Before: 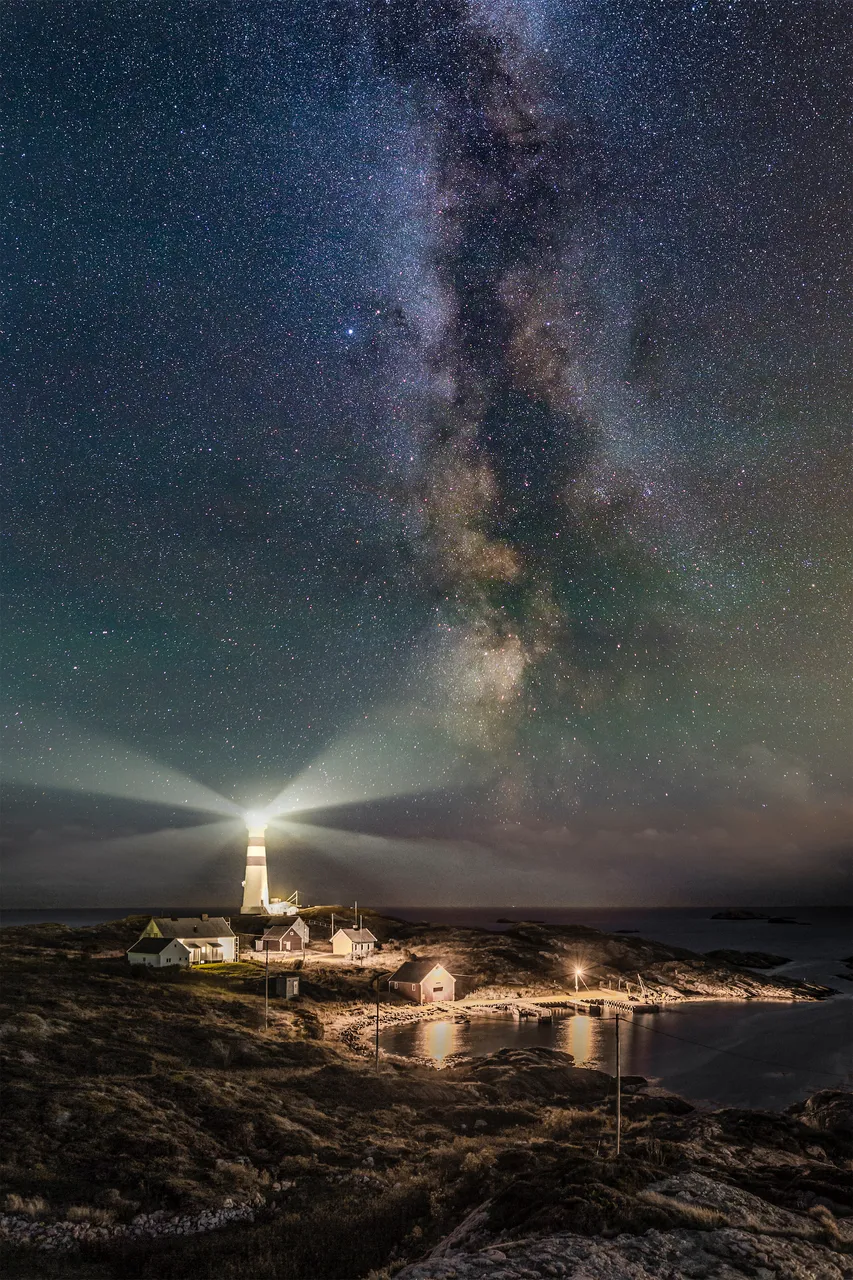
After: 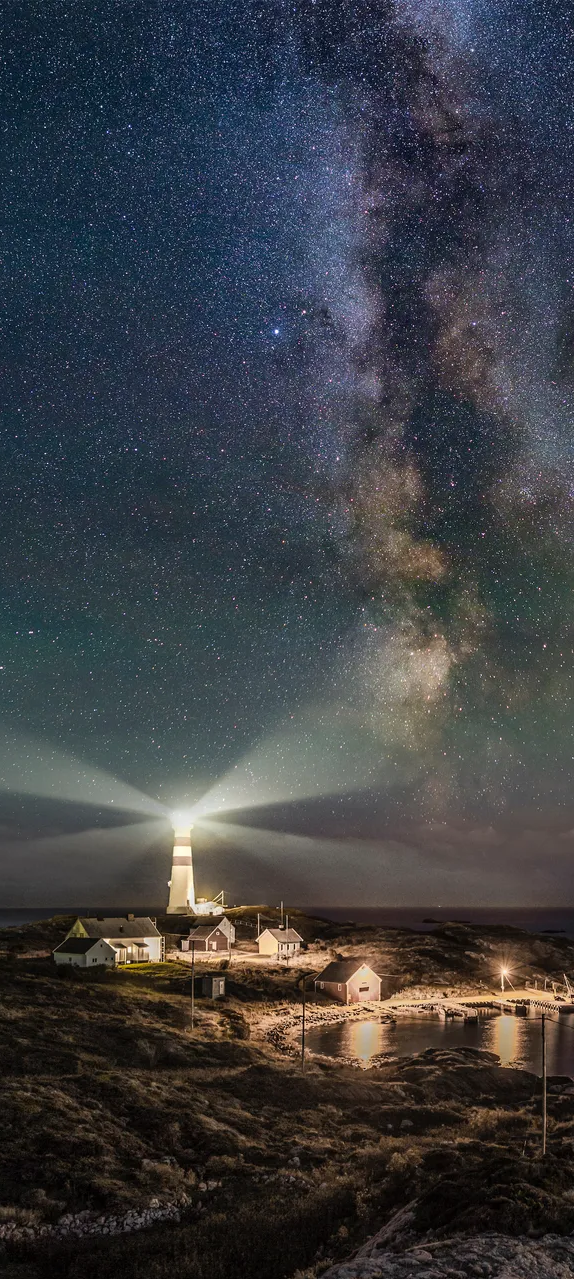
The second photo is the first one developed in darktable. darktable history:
crop and rotate: left 8.725%, right 23.878%
